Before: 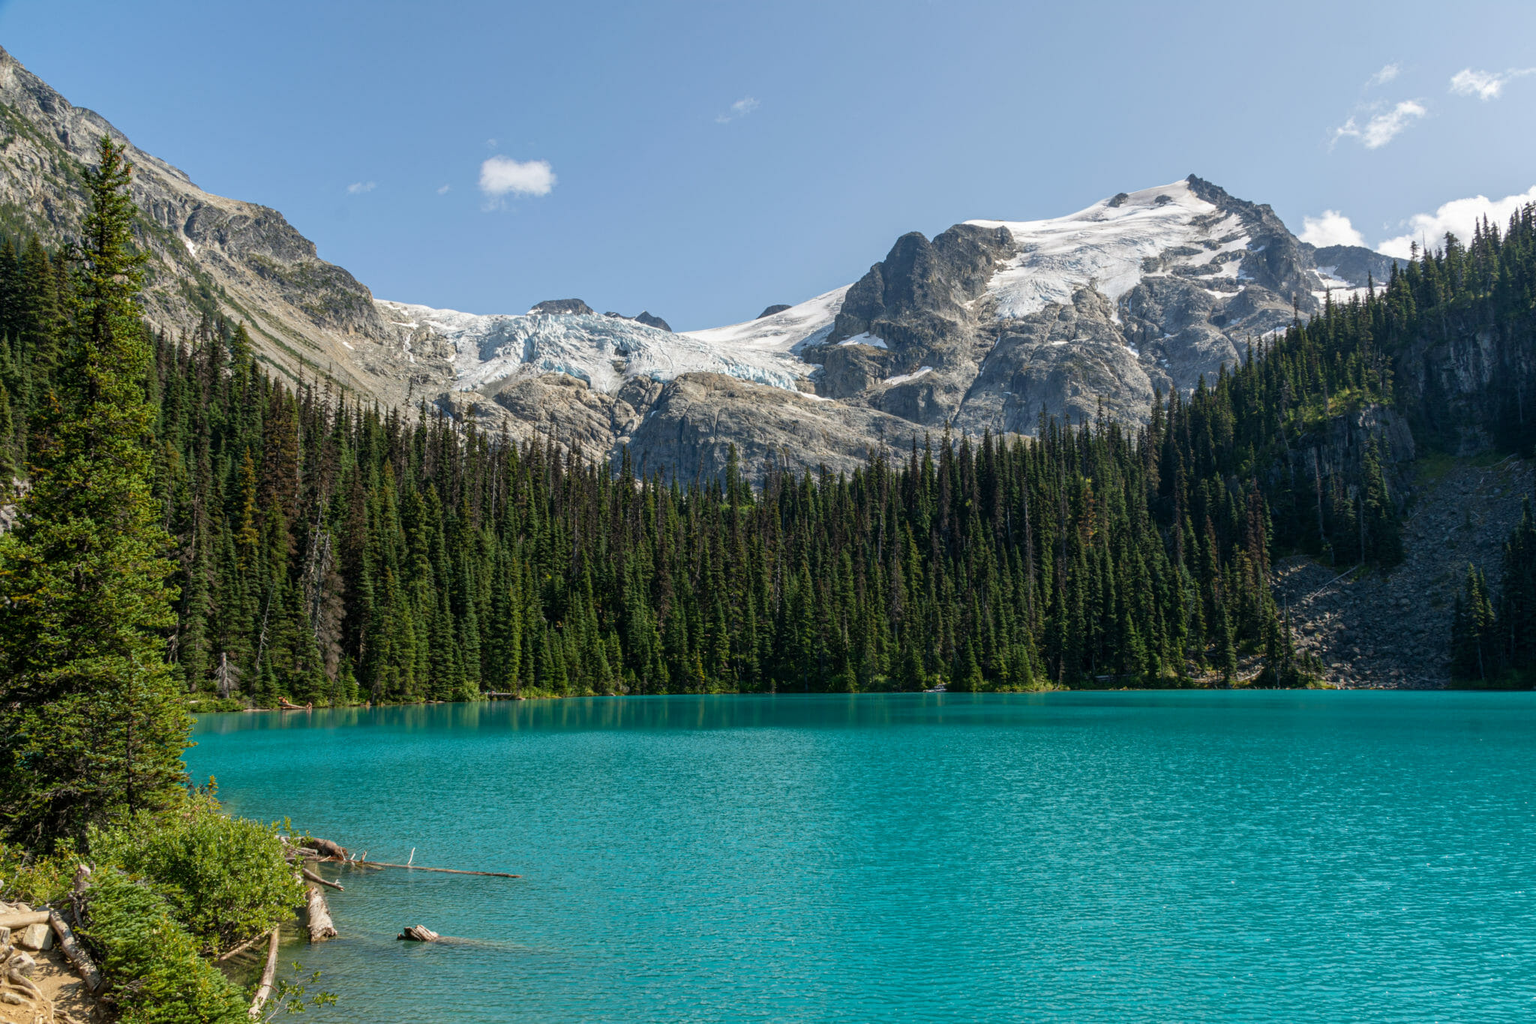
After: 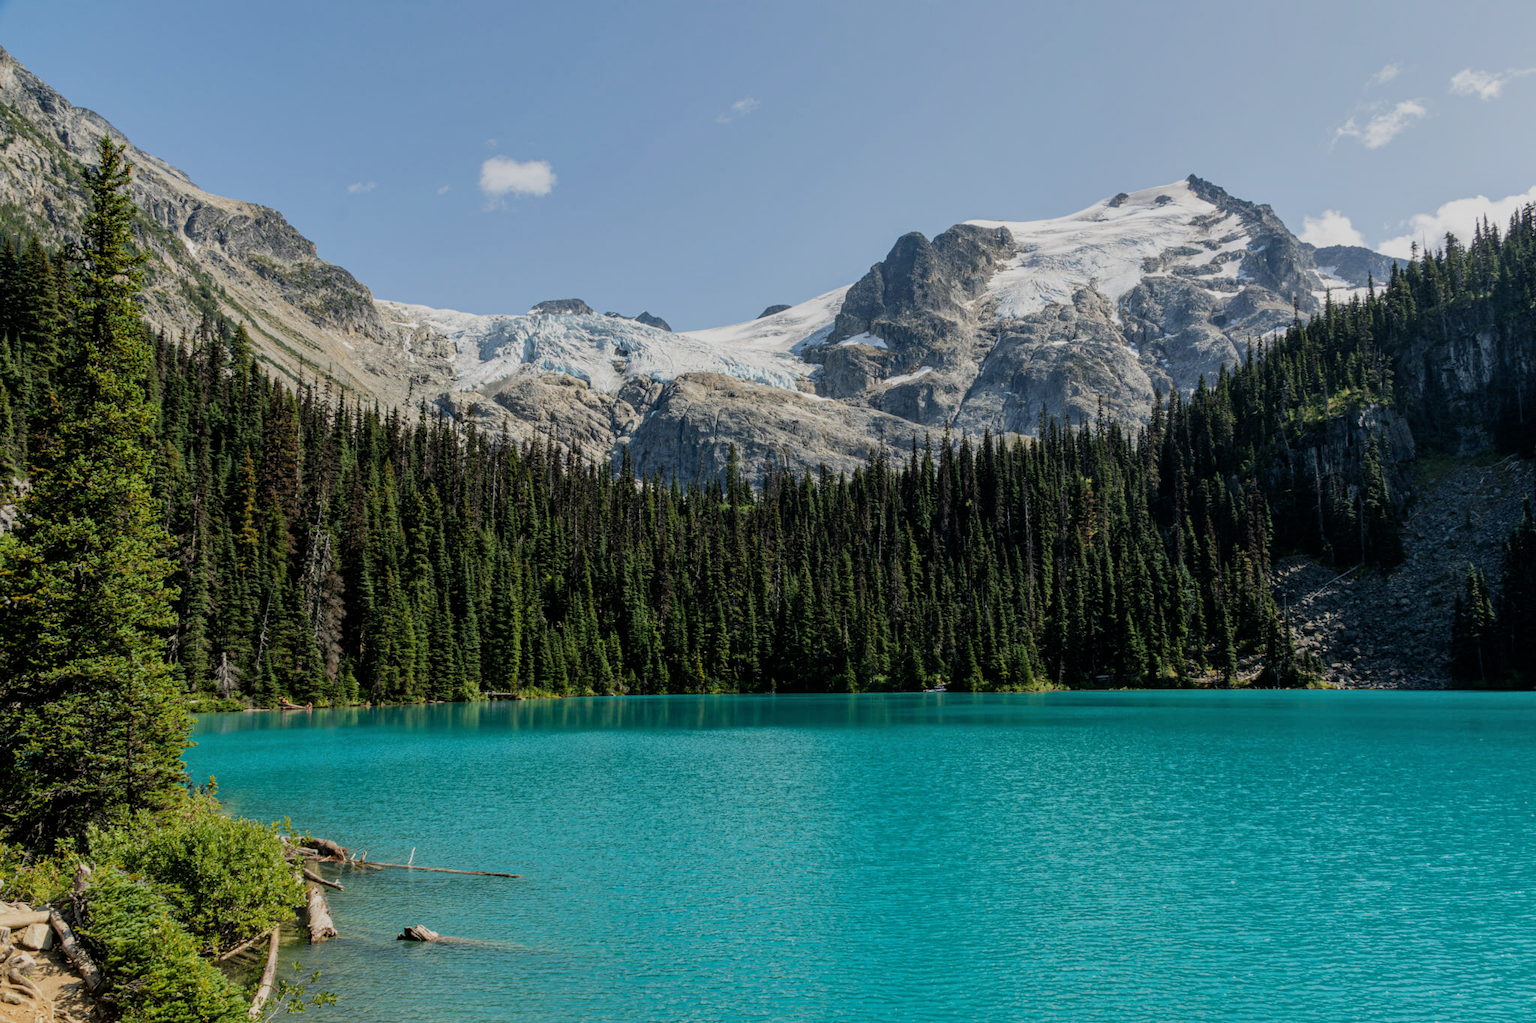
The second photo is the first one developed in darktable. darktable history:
shadows and highlights: shadows 20.88, highlights -35.25, soften with gaussian
filmic rgb: black relative exposure -7.65 EV, white relative exposure 4.56 EV, threshold 5.96 EV, hardness 3.61, contrast 1.056, enable highlight reconstruction true
